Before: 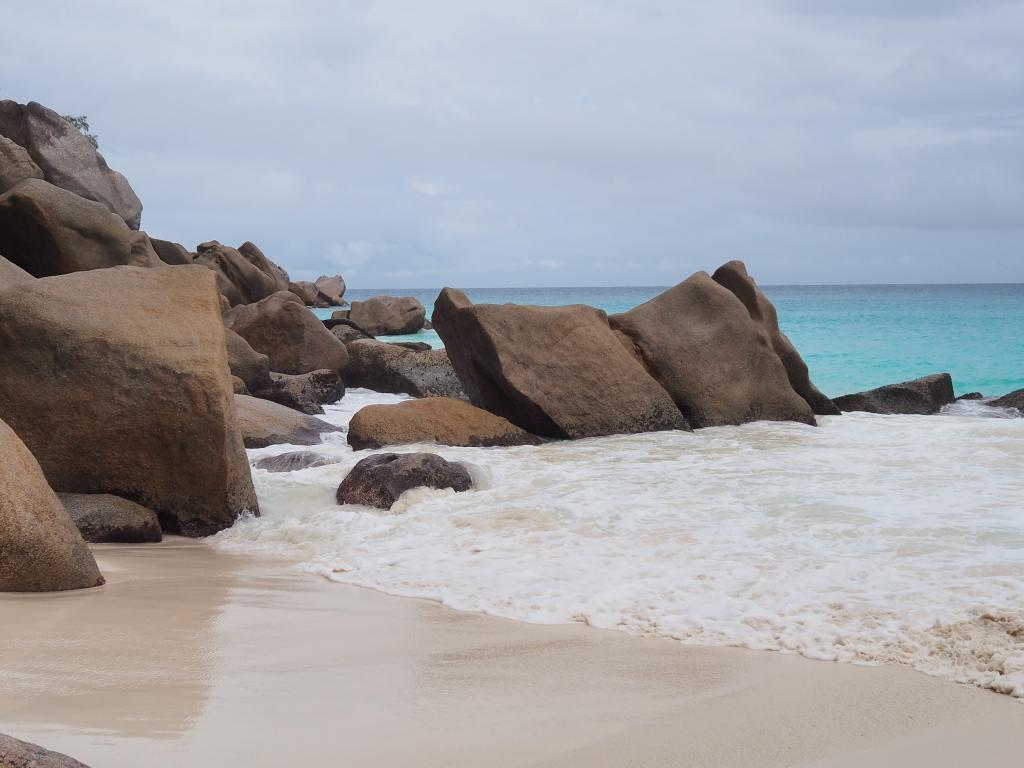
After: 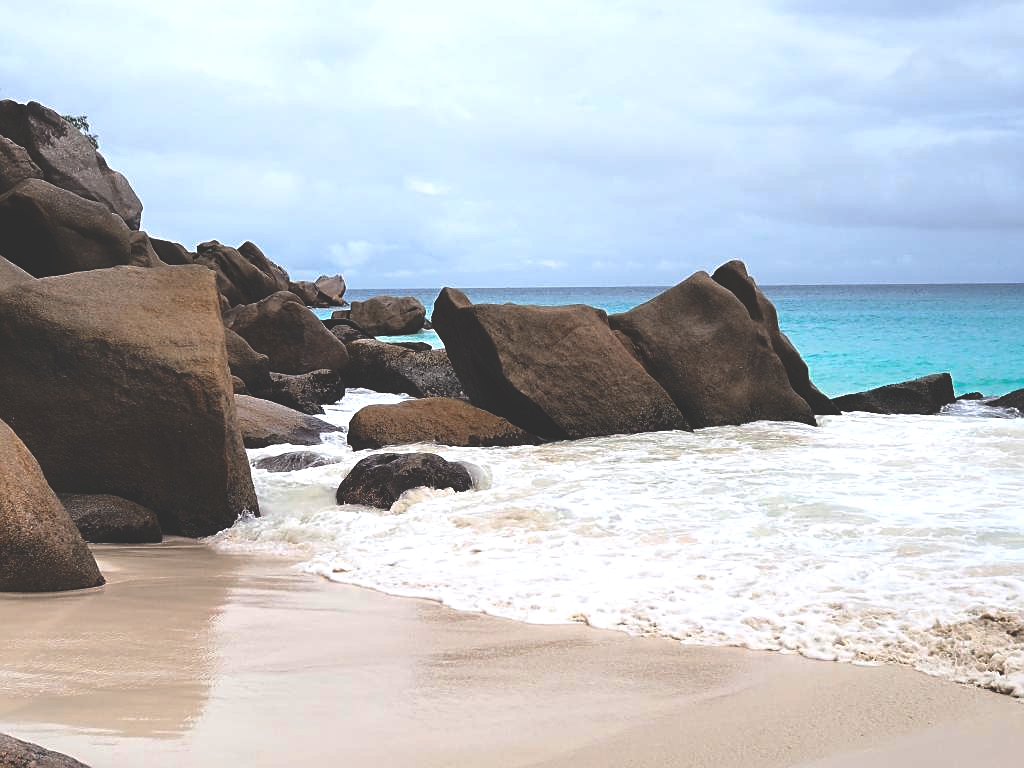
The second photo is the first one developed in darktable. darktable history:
sharpen: on, module defaults
rgb curve: curves: ch0 [(0, 0.186) (0.314, 0.284) (0.775, 0.708) (1, 1)], compensate middle gray true, preserve colors none
tone equalizer: -8 EV -0.75 EV, -7 EV -0.7 EV, -6 EV -0.6 EV, -5 EV -0.4 EV, -3 EV 0.4 EV, -2 EV 0.6 EV, -1 EV 0.7 EV, +0 EV 0.75 EV, edges refinement/feathering 500, mask exposure compensation -1.57 EV, preserve details no
